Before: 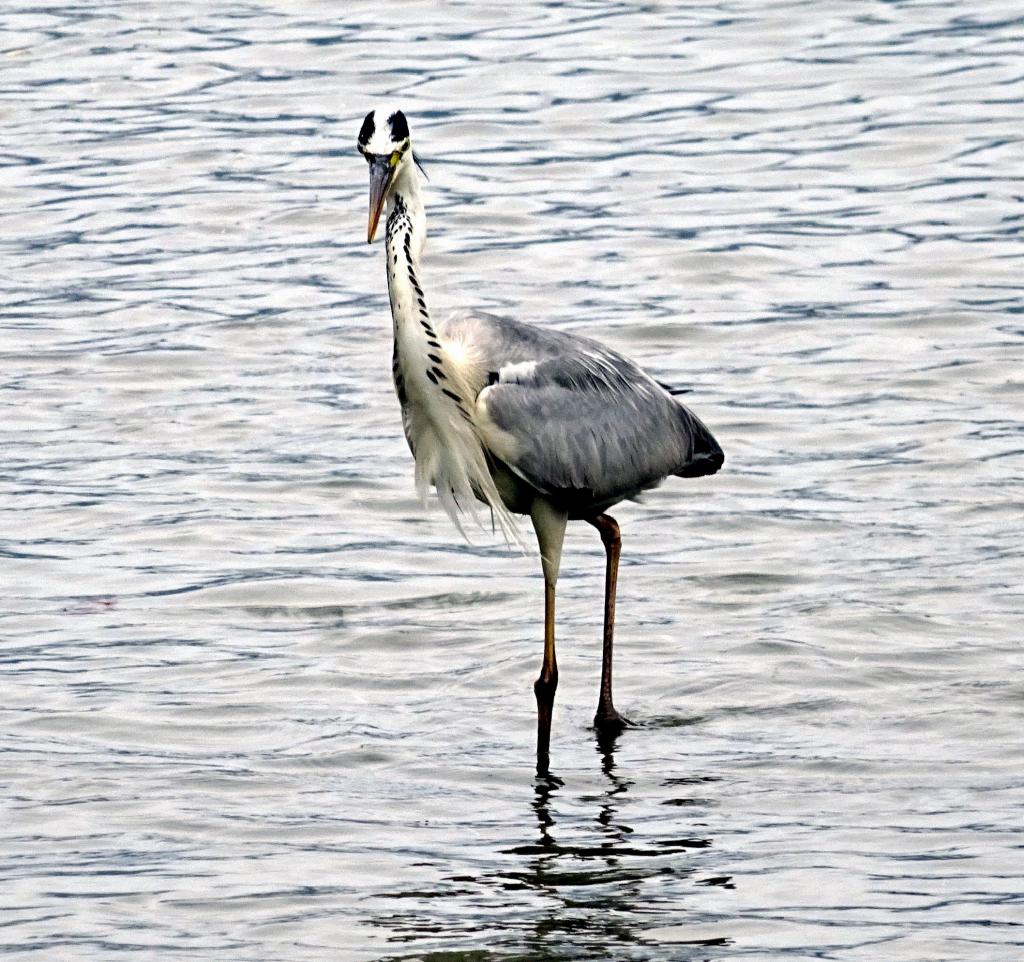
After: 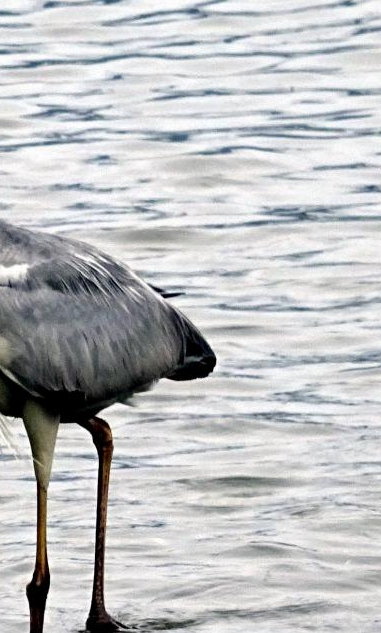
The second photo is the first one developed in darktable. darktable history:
crop and rotate: left 49.7%, top 10.106%, right 13.088%, bottom 24.054%
